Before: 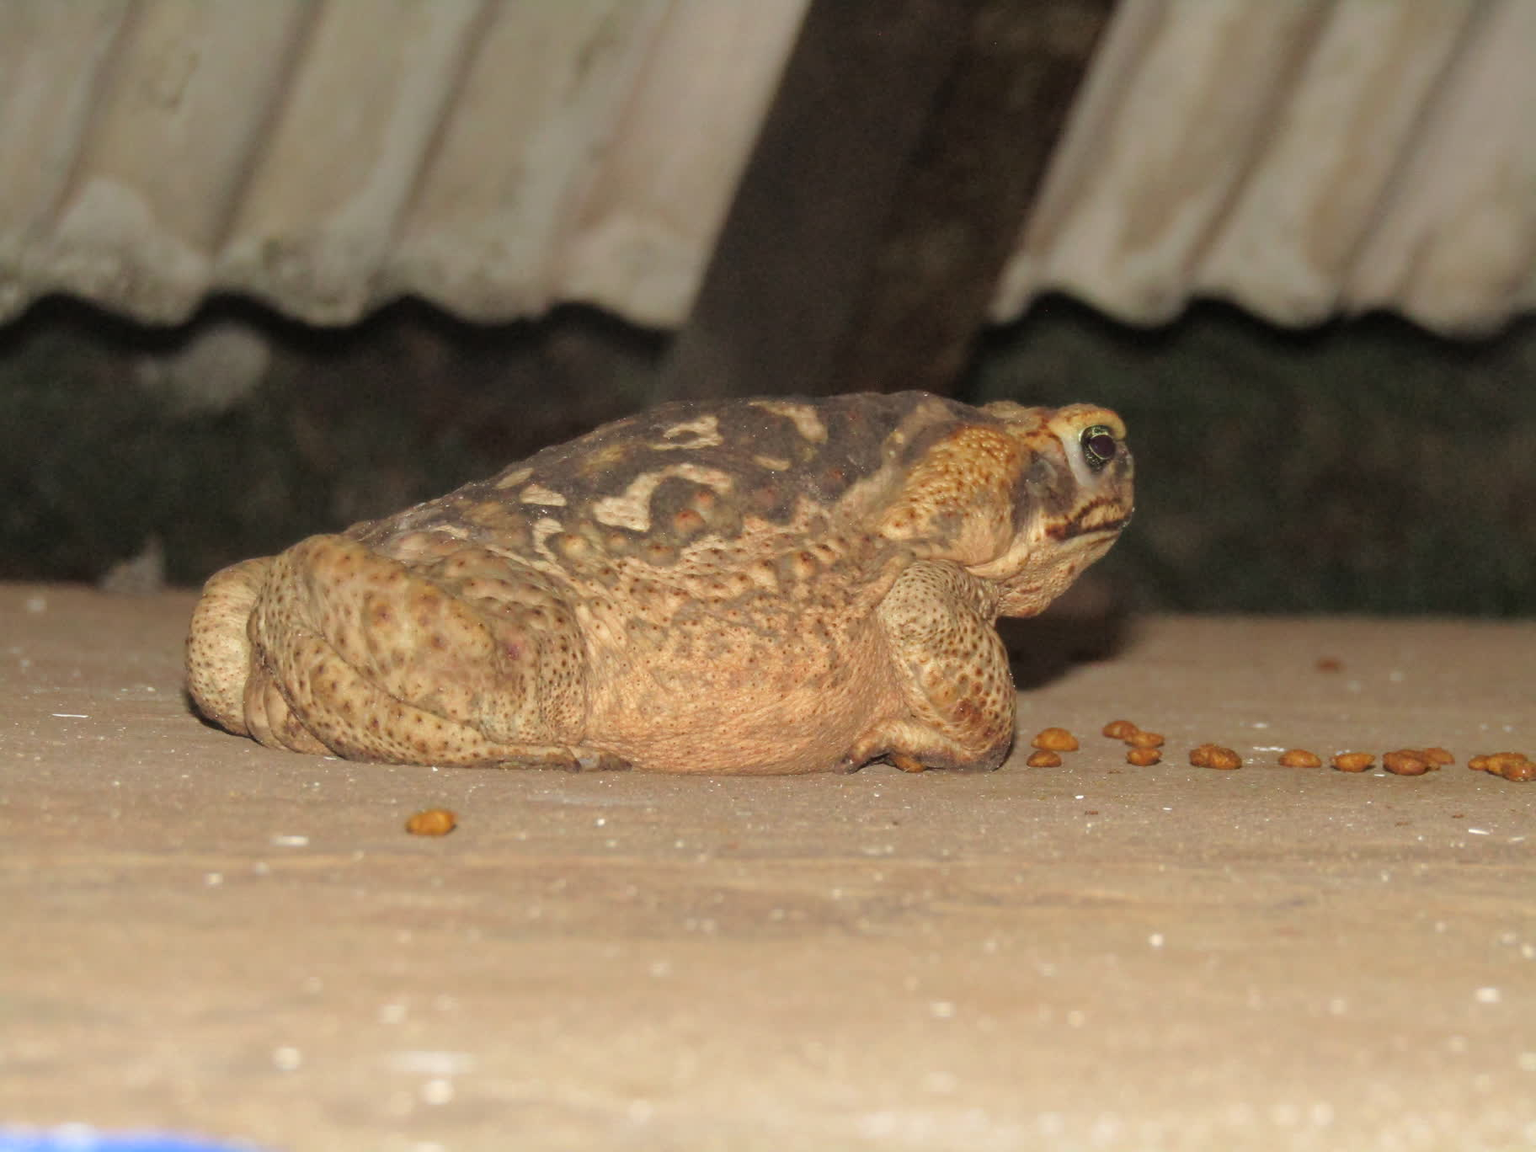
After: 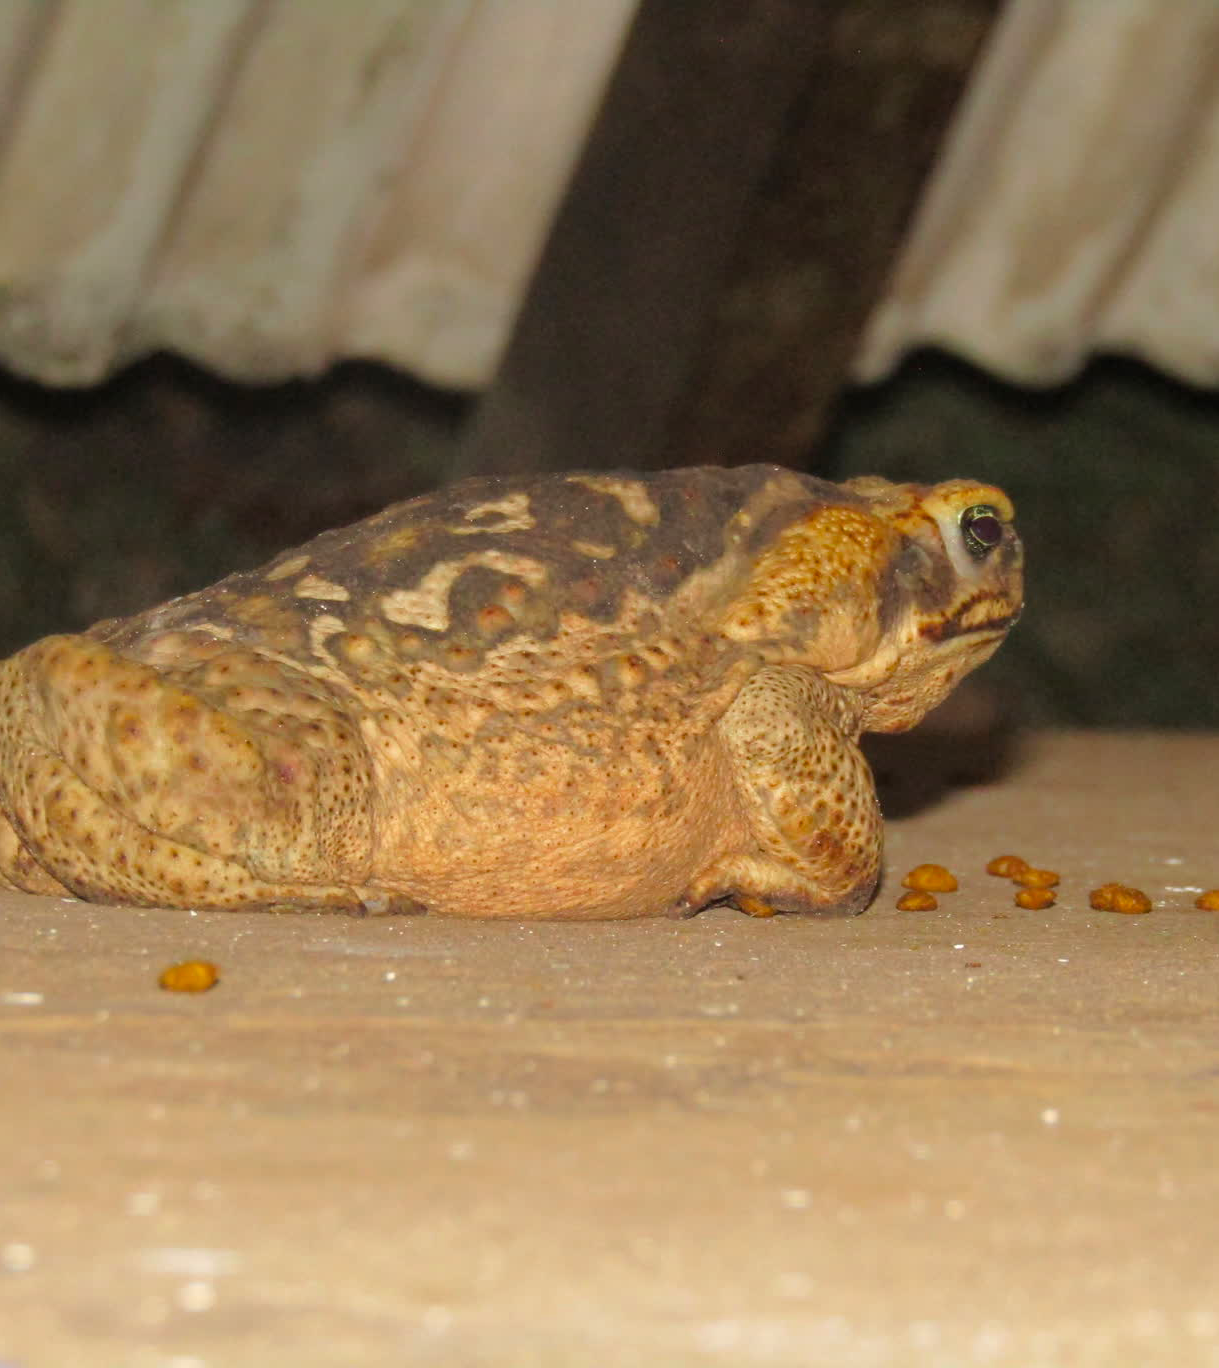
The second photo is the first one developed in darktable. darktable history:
crop and rotate: left 17.732%, right 15.423%
color balance rgb: perceptual saturation grading › global saturation 25%, global vibrance 10%
